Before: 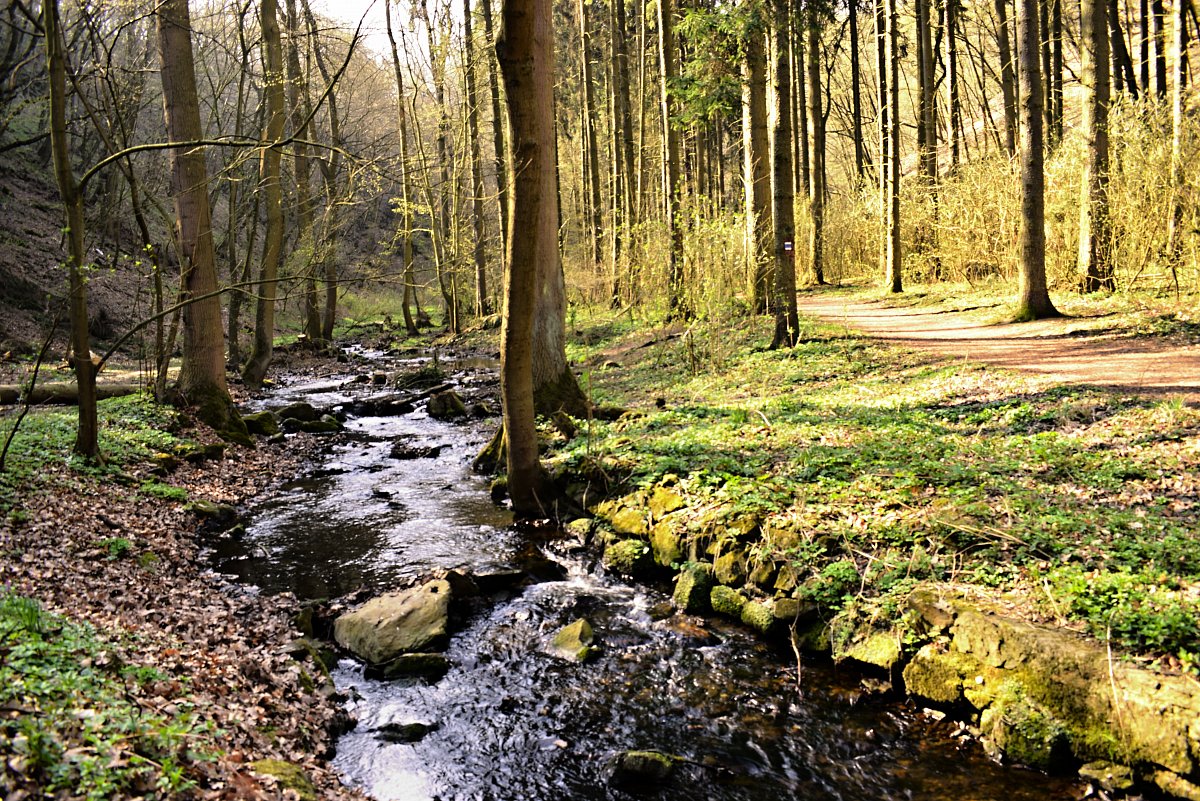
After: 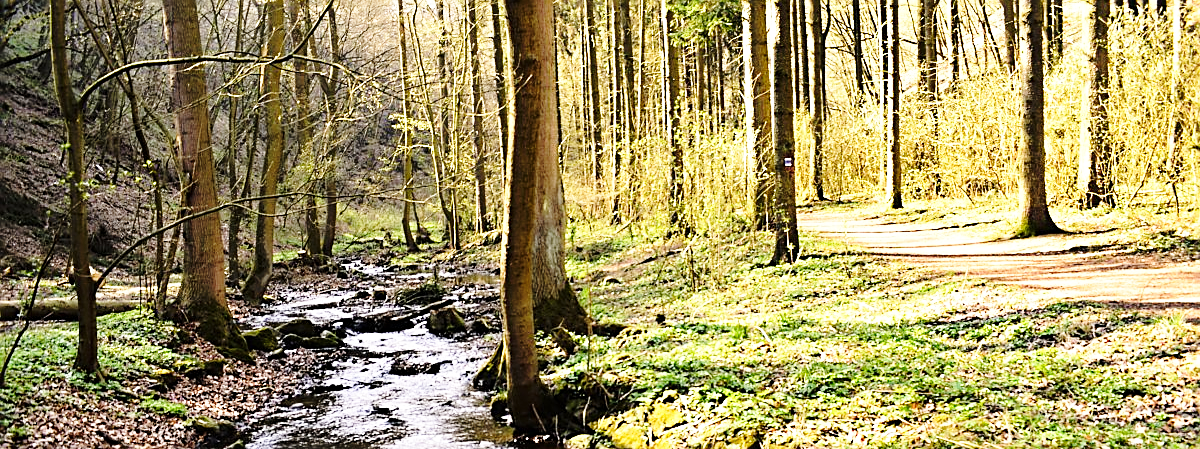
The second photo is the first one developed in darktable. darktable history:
crop and rotate: top 10.605%, bottom 33.274%
exposure: exposure 0.207 EV, compensate highlight preservation false
base curve: curves: ch0 [(0, 0) (0.028, 0.03) (0.121, 0.232) (0.46, 0.748) (0.859, 0.968) (1, 1)], preserve colors none
sharpen: on, module defaults
